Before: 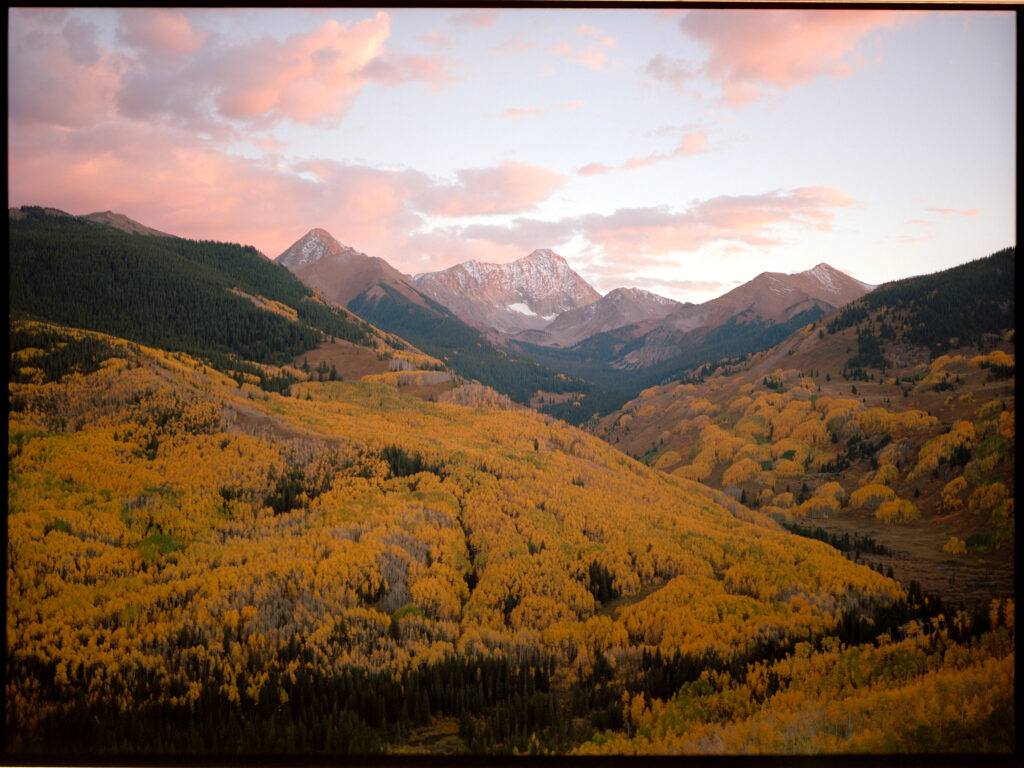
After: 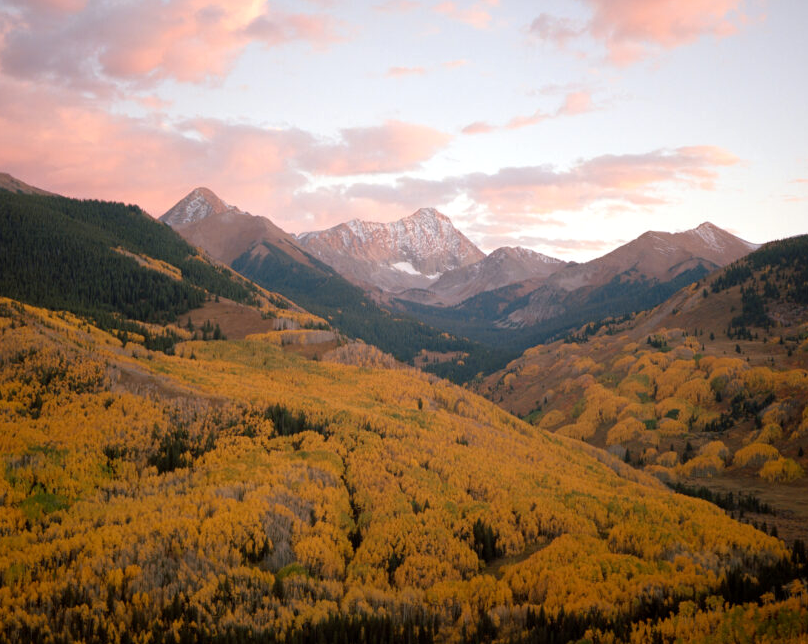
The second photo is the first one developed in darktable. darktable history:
local contrast: mode bilateral grid, contrast 100, coarseness 100, detail 108%, midtone range 0.2
crop: left 11.418%, top 5.37%, right 9.596%, bottom 10.719%
